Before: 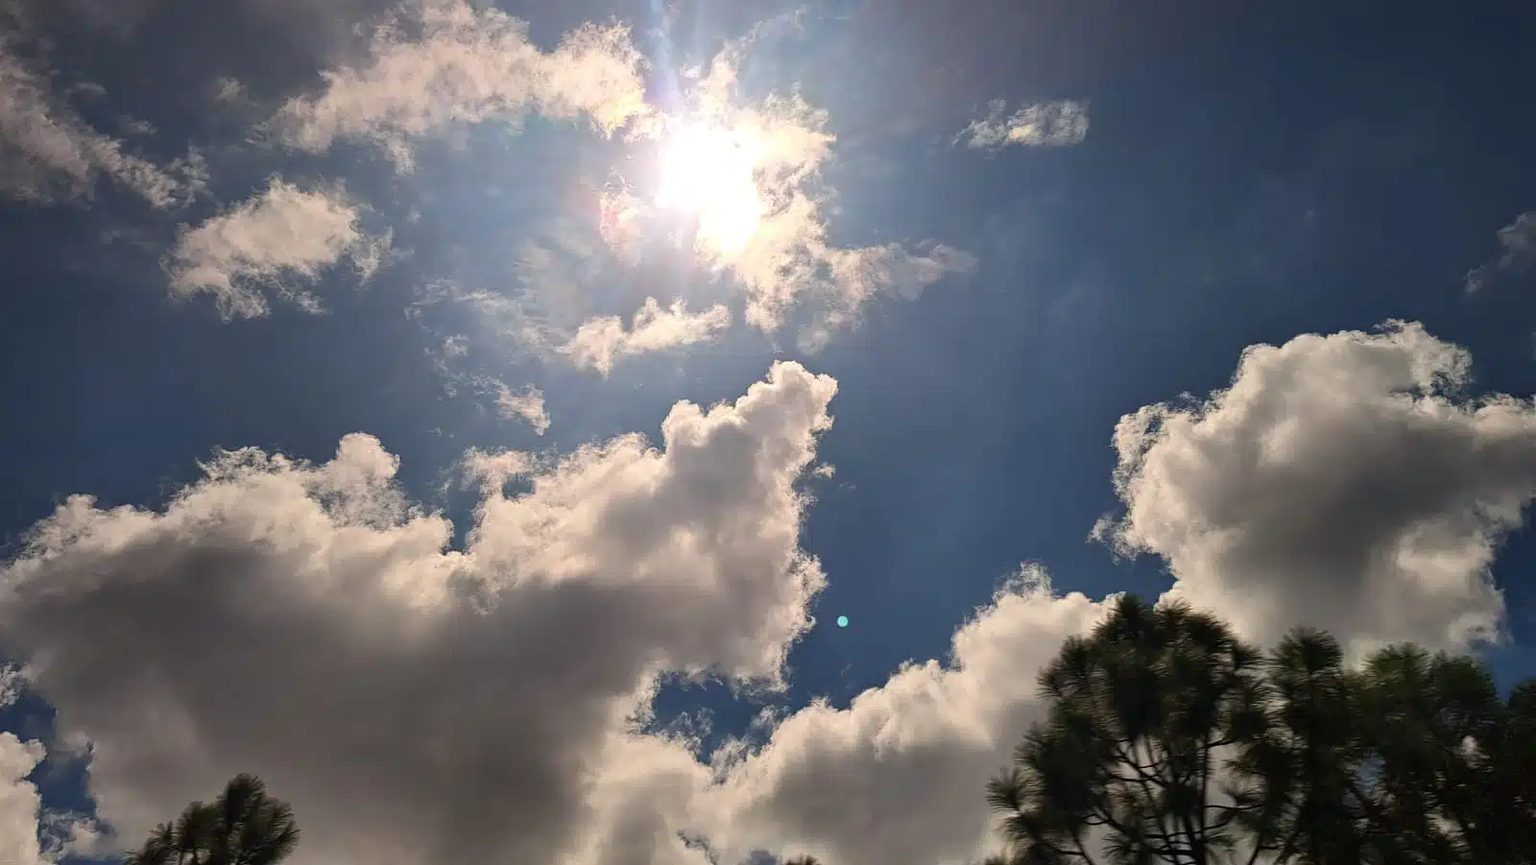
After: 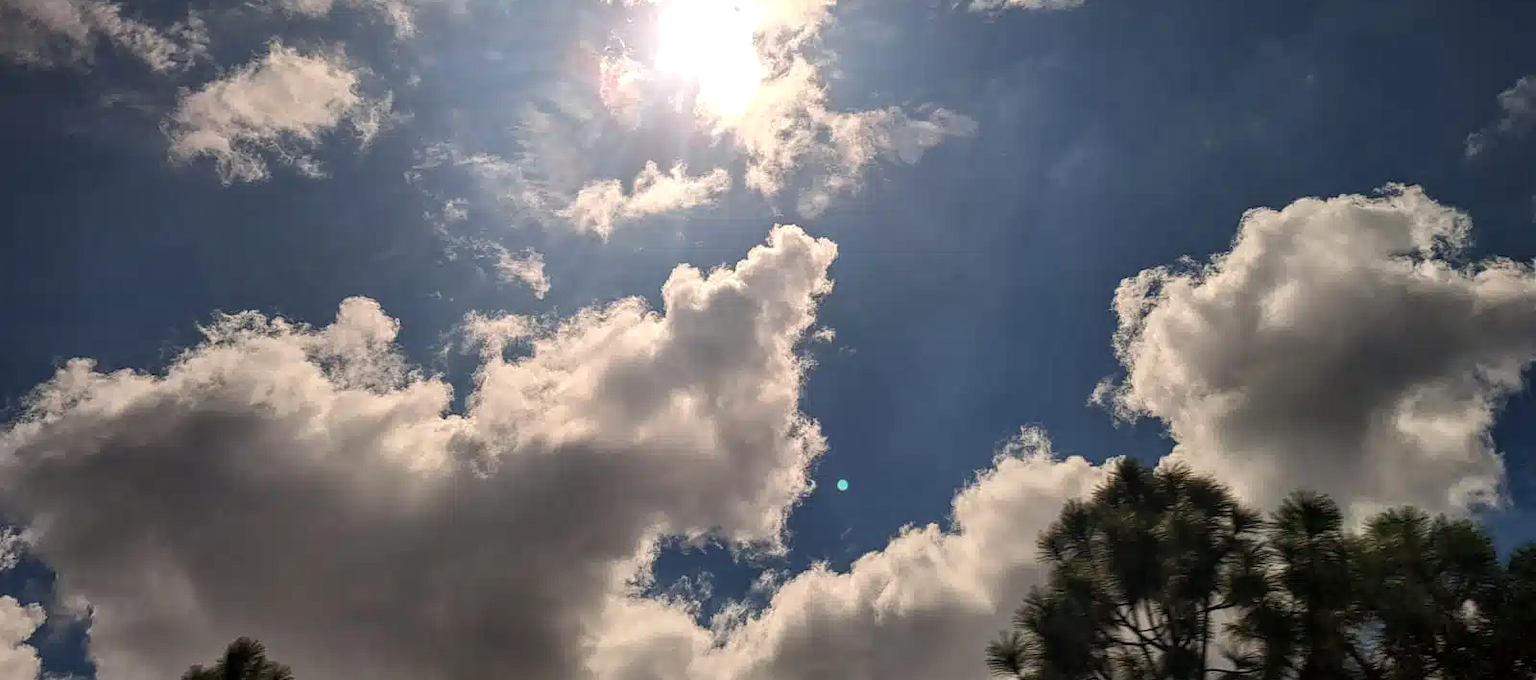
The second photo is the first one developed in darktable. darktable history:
local contrast: highlights 2%, shadows 4%, detail 133%
crop and rotate: top 15.79%, bottom 5.485%
